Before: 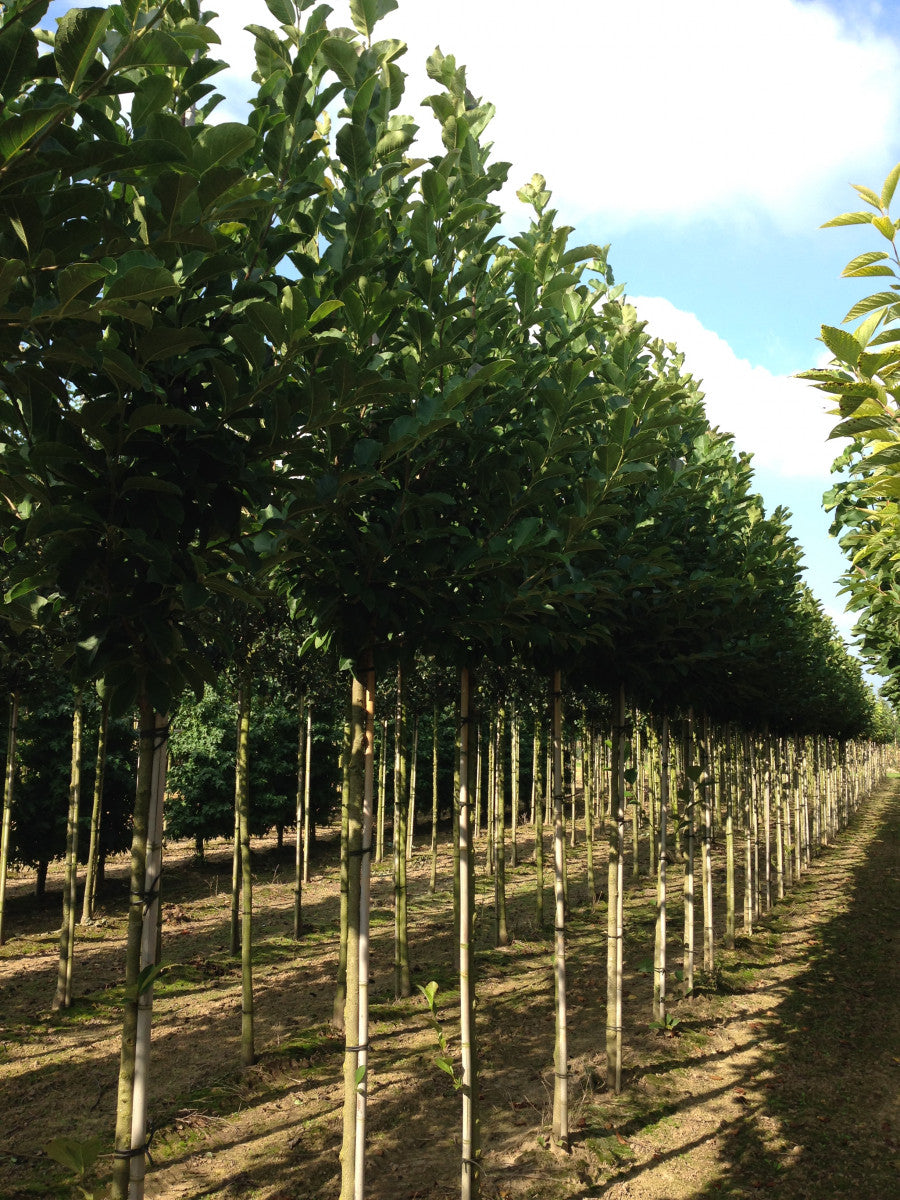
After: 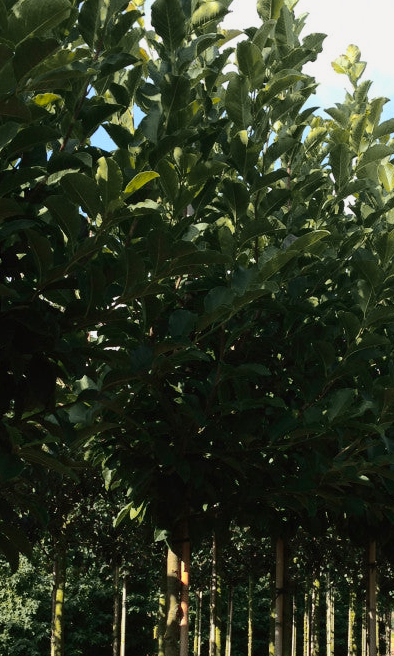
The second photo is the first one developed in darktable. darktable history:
crop: left 20.565%, top 10.798%, right 35.575%, bottom 34.466%
tone curve: curves: ch0 [(0, 0) (0.23, 0.189) (0.486, 0.52) (0.822, 0.825) (0.994, 0.955)]; ch1 [(0, 0) (0.226, 0.261) (0.379, 0.442) (0.469, 0.468) (0.495, 0.498) (0.514, 0.509) (0.561, 0.603) (0.59, 0.656) (1, 1)]; ch2 [(0, 0) (0.269, 0.299) (0.459, 0.43) (0.498, 0.5) (0.523, 0.52) (0.586, 0.569) (0.635, 0.617) (0.659, 0.681) (0.718, 0.764) (1, 1)], color space Lab, independent channels
